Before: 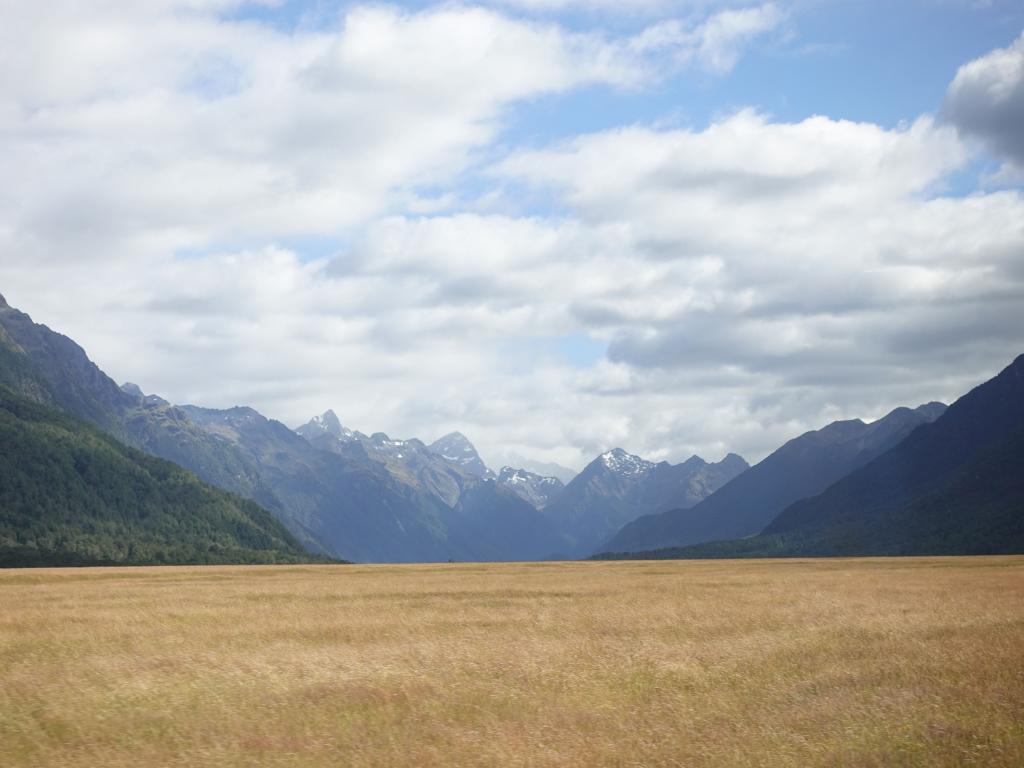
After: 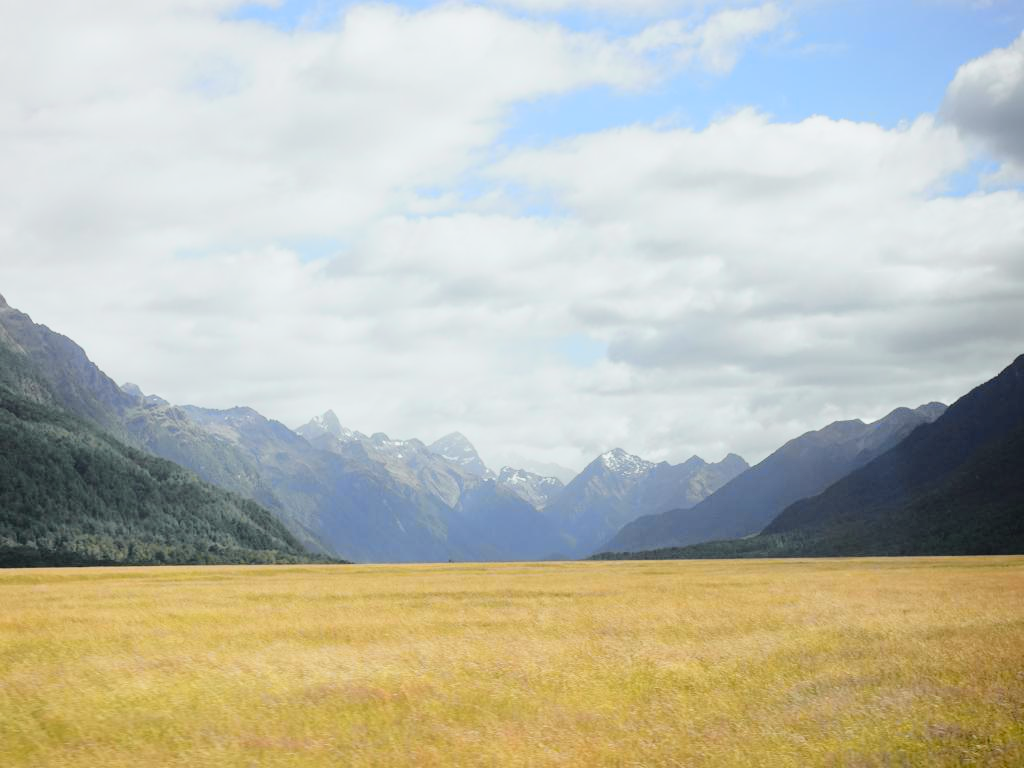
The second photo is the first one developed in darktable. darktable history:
tone curve: curves: ch0 [(0, 0) (0.11, 0.061) (0.256, 0.259) (0.398, 0.494) (0.498, 0.611) (0.65, 0.757) (0.835, 0.883) (1, 0.961)]; ch1 [(0, 0) (0.346, 0.307) (0.408, 0.369) (0.453, 0.457) (0.482, 0.479) (0.502, 0.498) (0.521, 0.51) (0.553, 0.554) (0.618, 0.65) (0.693, 0.727) (1, 1)]; ch2 [(0, 0) (0.366, 0.337) (0.434, 0.46) (0.485, 0.494) (0.5, 0.494) (0.511, 0.508) (0.537, 0.55) (0.579, 0.599) (0.621, 0.693) (1, 1)], color space Lab, independent channels, preserve colors none
